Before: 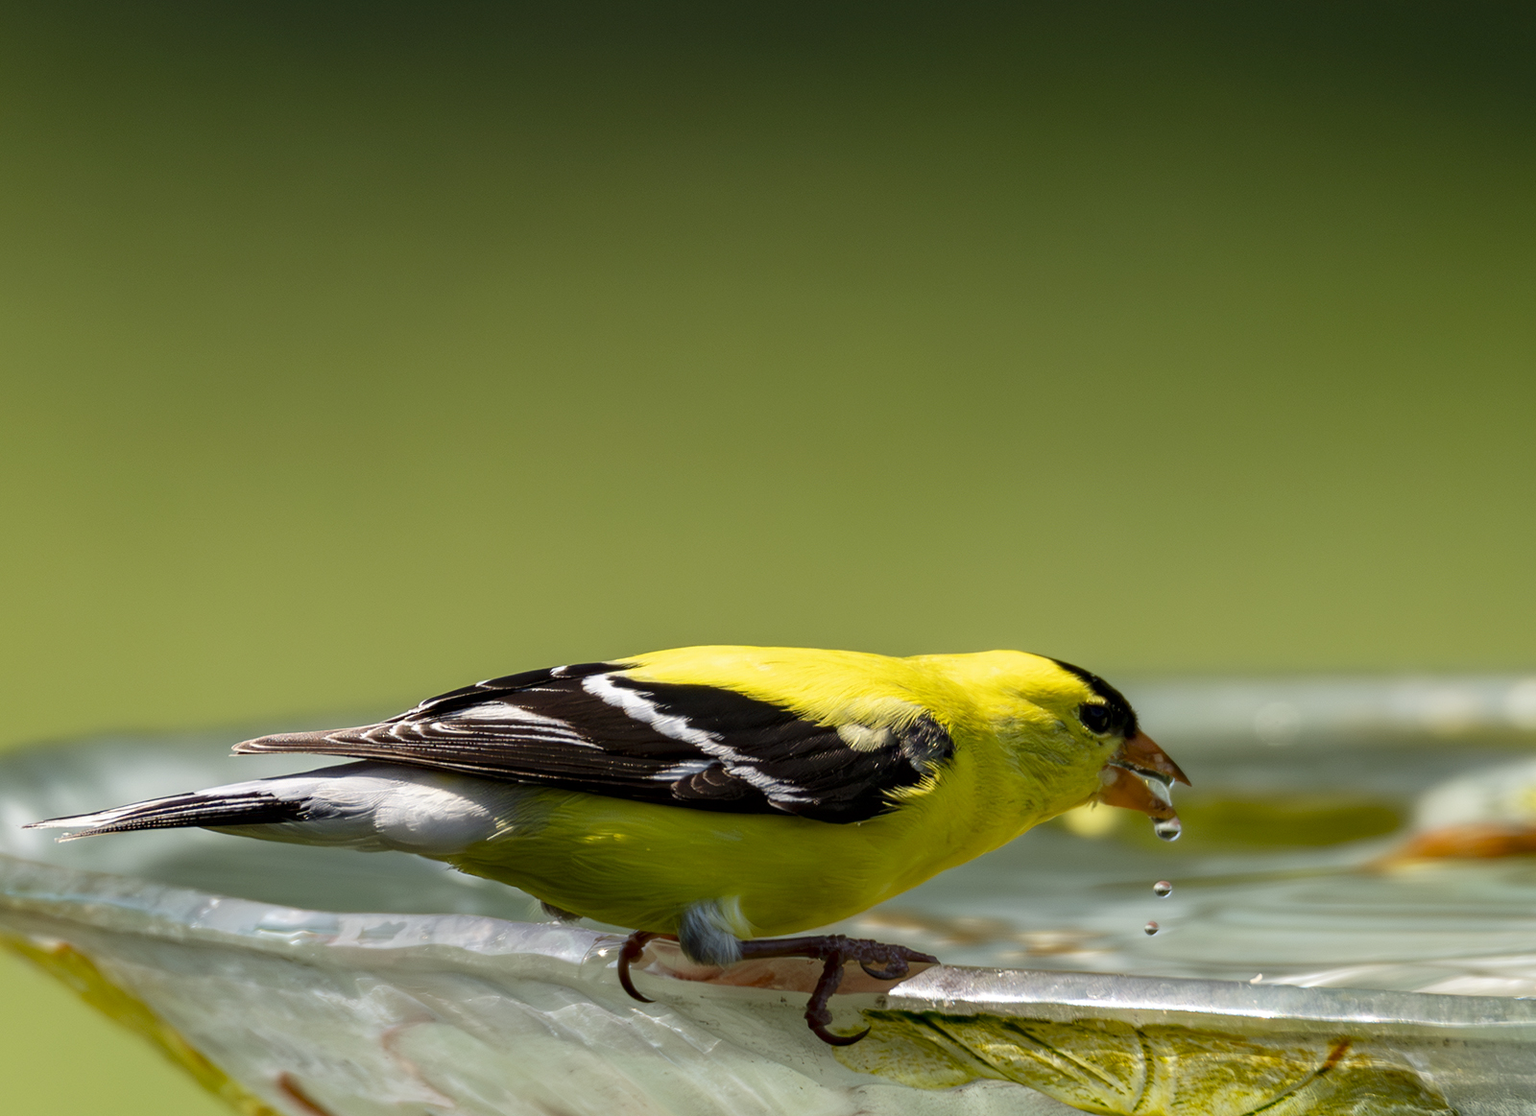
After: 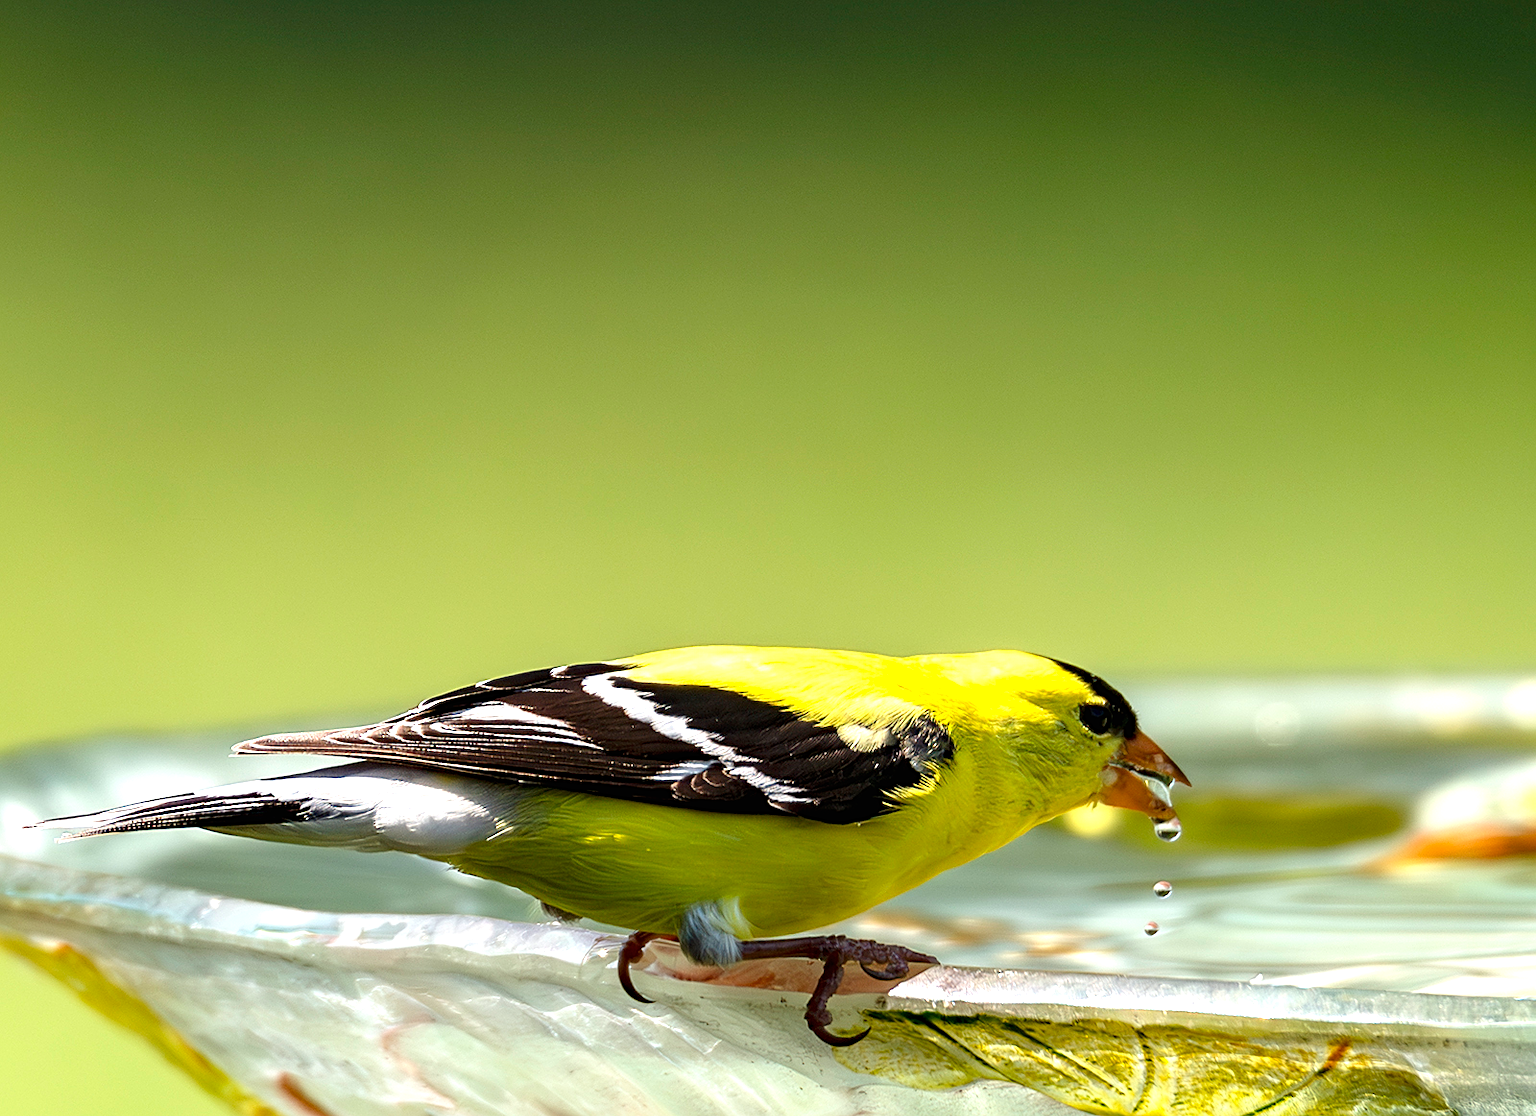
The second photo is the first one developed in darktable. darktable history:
sharpen: amount 0.566
exposure: black level correction 0, exposure 1 EV, compensate highlight preservation false
